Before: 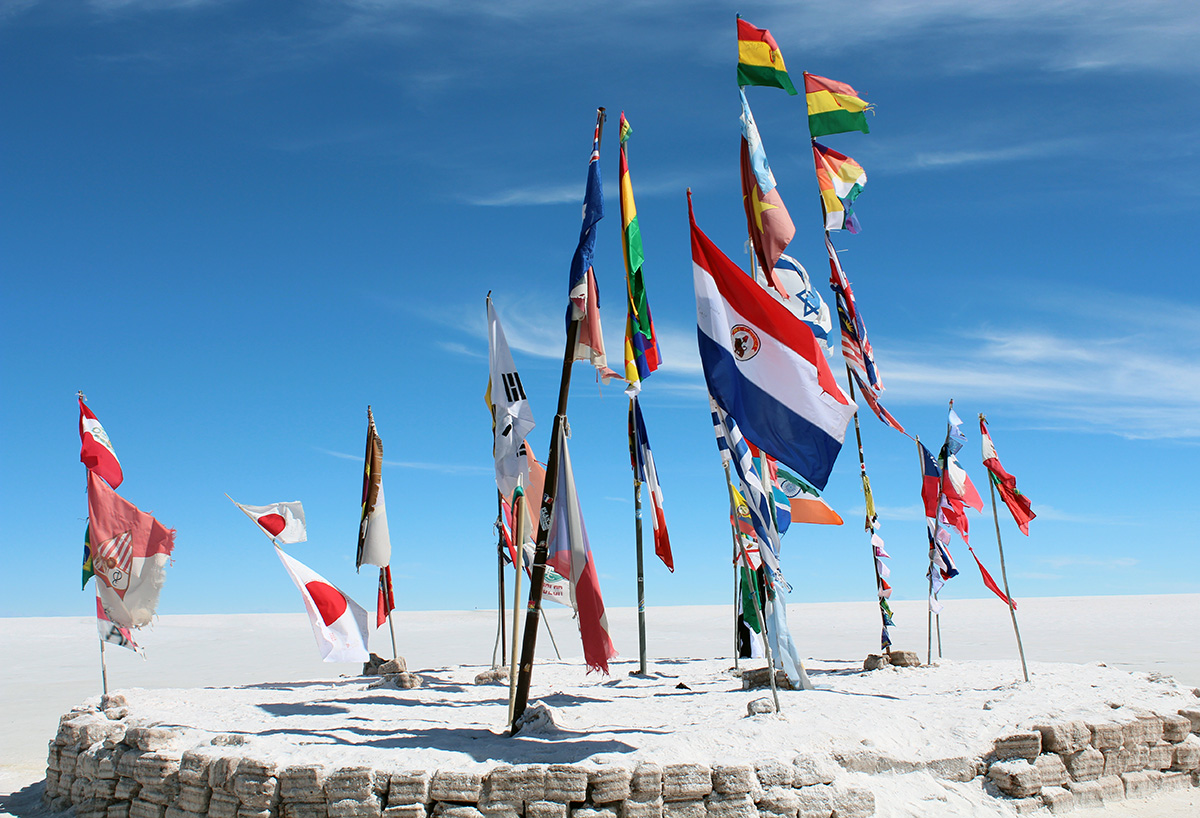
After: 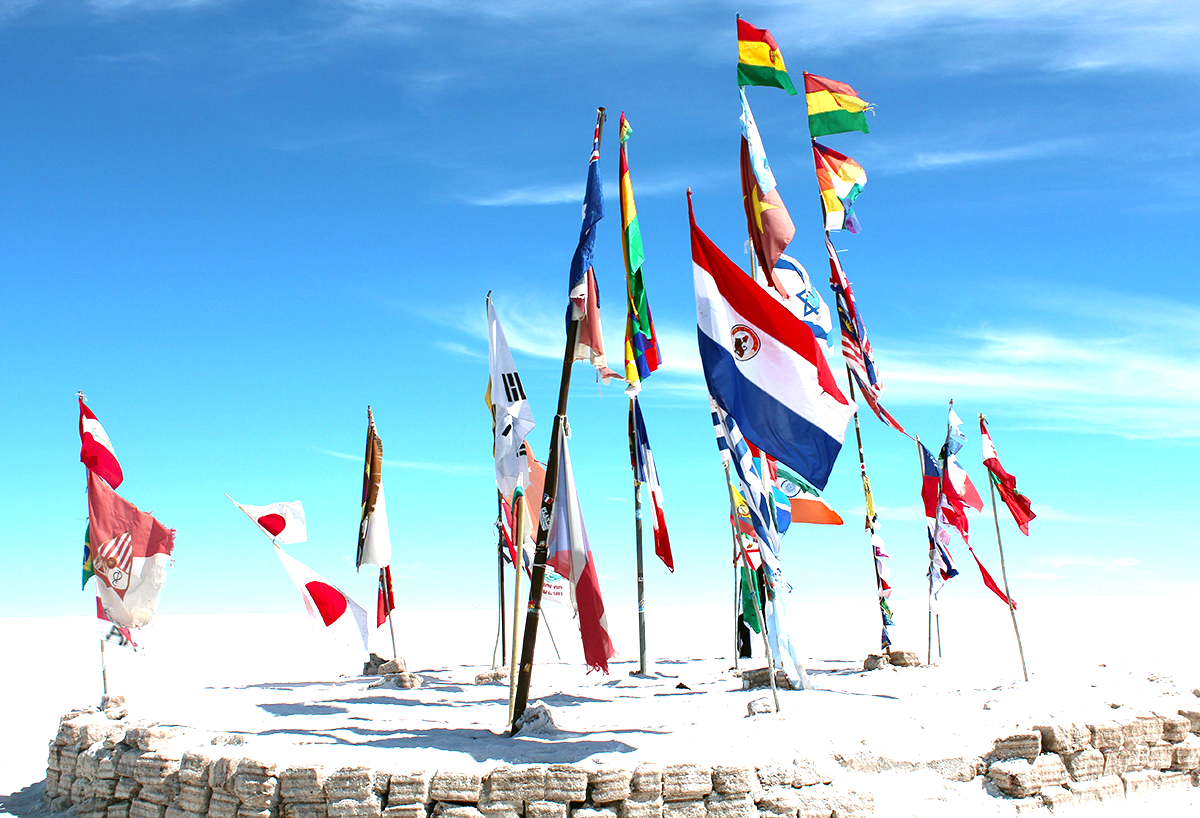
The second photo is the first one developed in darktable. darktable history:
exposure: black level correction 0, exposure 1 EV, compensate exposure bias true, compensate highlight preservation false
color zones: curves: ch0 [(0.11, 0.396) (0.195, 0.36) (0.25, 0.5) (0.303, 0.412) (0.357, 0.544) (0.75, 0.5) (0.967, 0.328)]; ch1 [(0, 0.468) (0.112, 0.512) (0.202, 0.6) (0.25, 0.5) (0.307, 0.352) (0.357, 0.544) (0.75, 0.5) (0.963, 0.524)]
